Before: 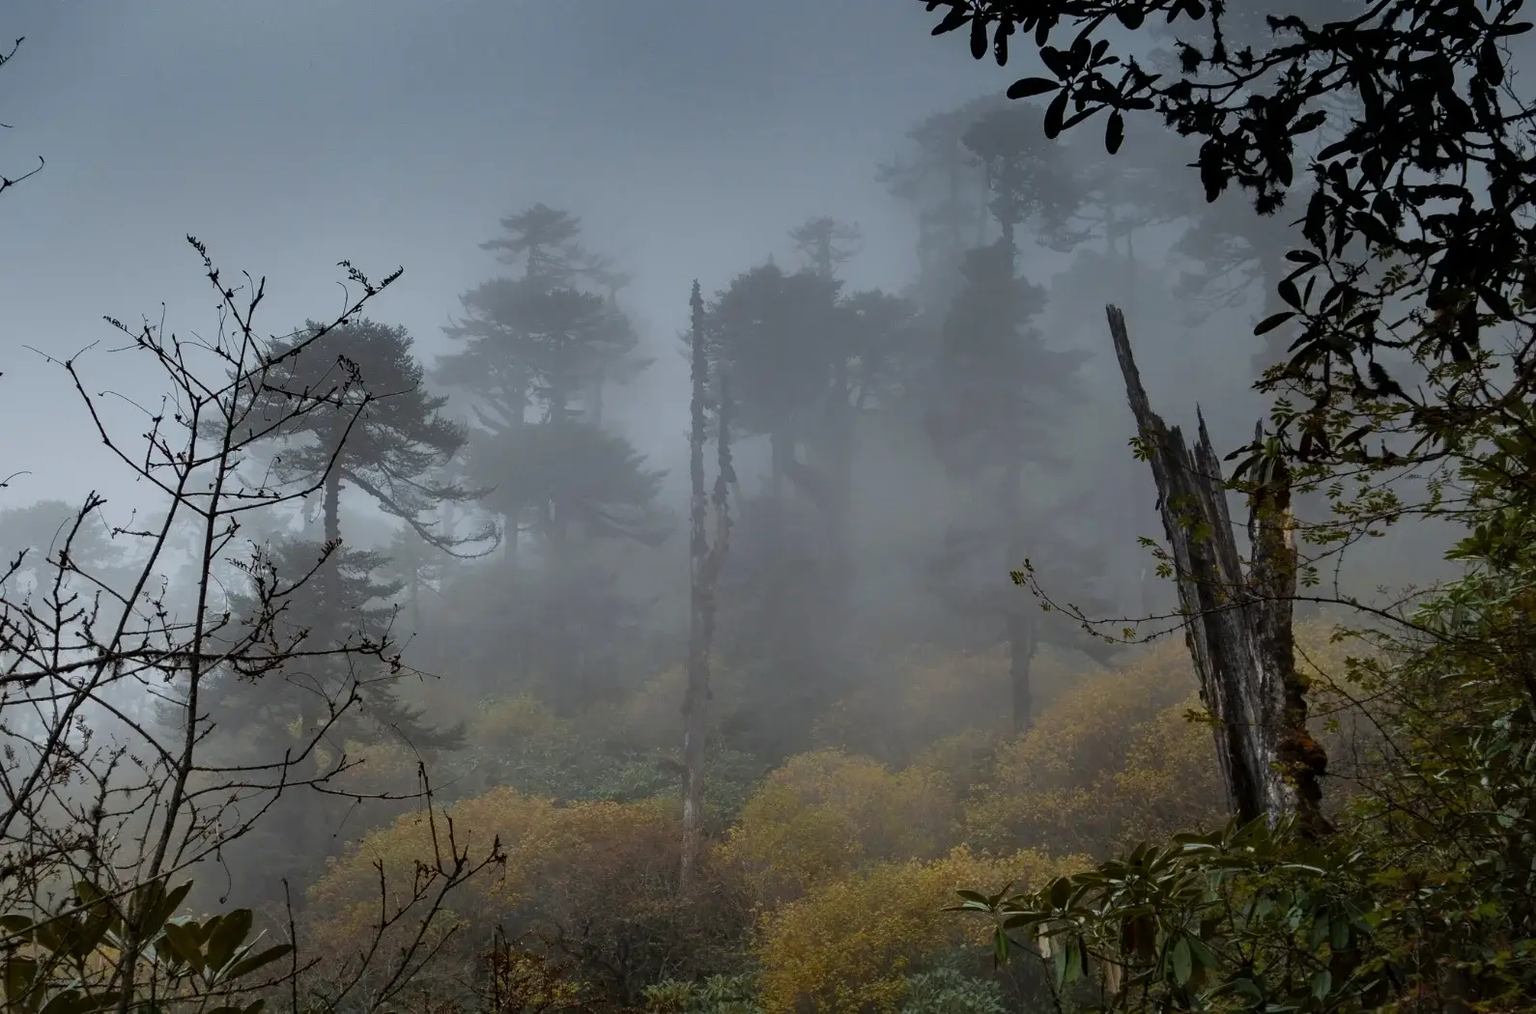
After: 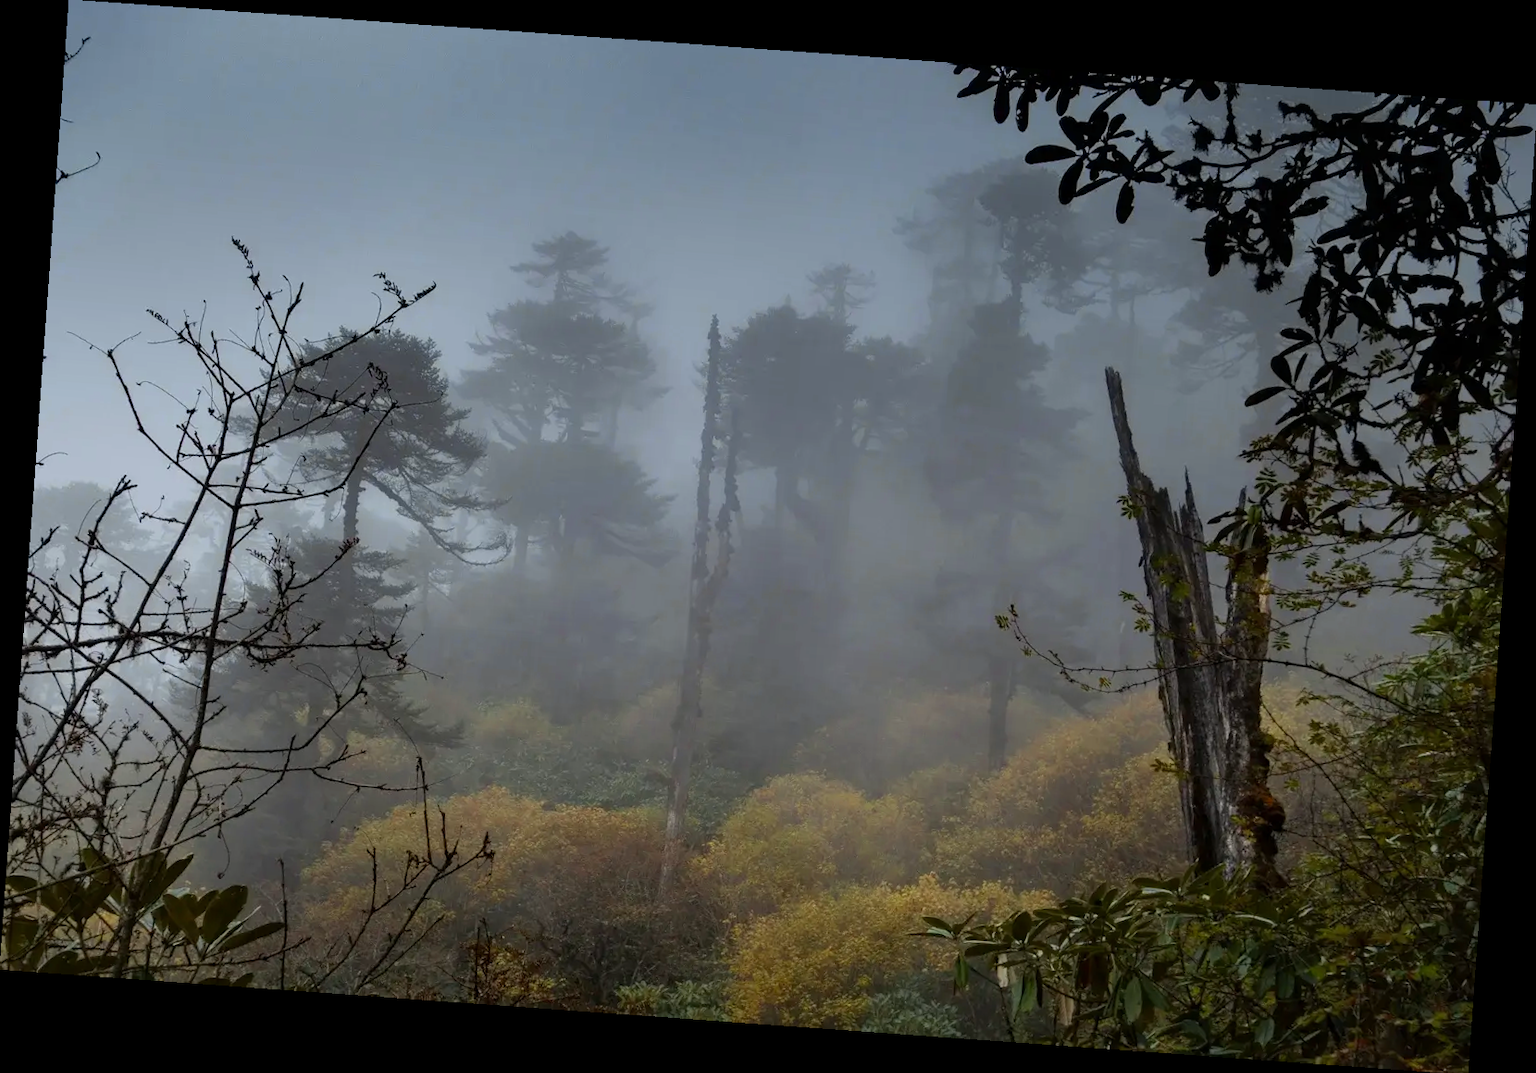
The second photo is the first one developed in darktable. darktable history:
rotate and perspective: rotation 4.1°, automatic cropping off
color zones: curves: ch0 [(0.004, 0.305) (0.261, 0.623) (0.389, 0.399) (0.708, 0.571) (0.947, 0.34)]; ch1 [(0.025, 0.645) (0.229, 0.584) (0.326, 0.551) (0.484, 0.262) (0.757, 0.643)]
